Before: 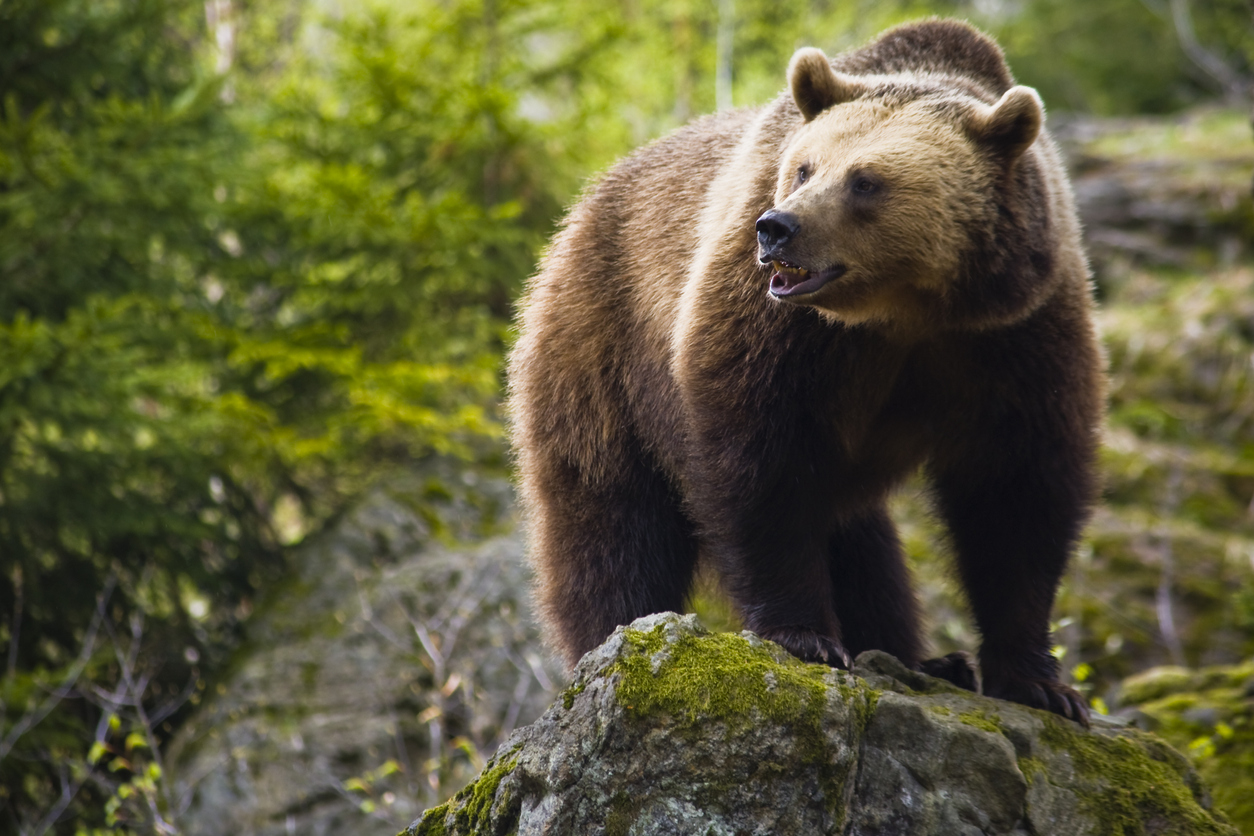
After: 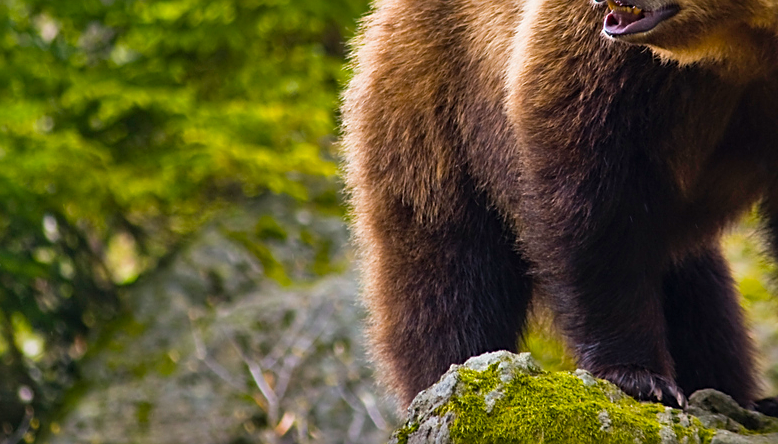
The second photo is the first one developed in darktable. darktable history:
shadows and highlights: shadows 52.34, highlights -28.23, soften with gaussian
crop: left 13.312%, top 31.28%, right 24.627%, bottom 15.582%
sharpen: on, module defaults
color balance: output saturation 120%
